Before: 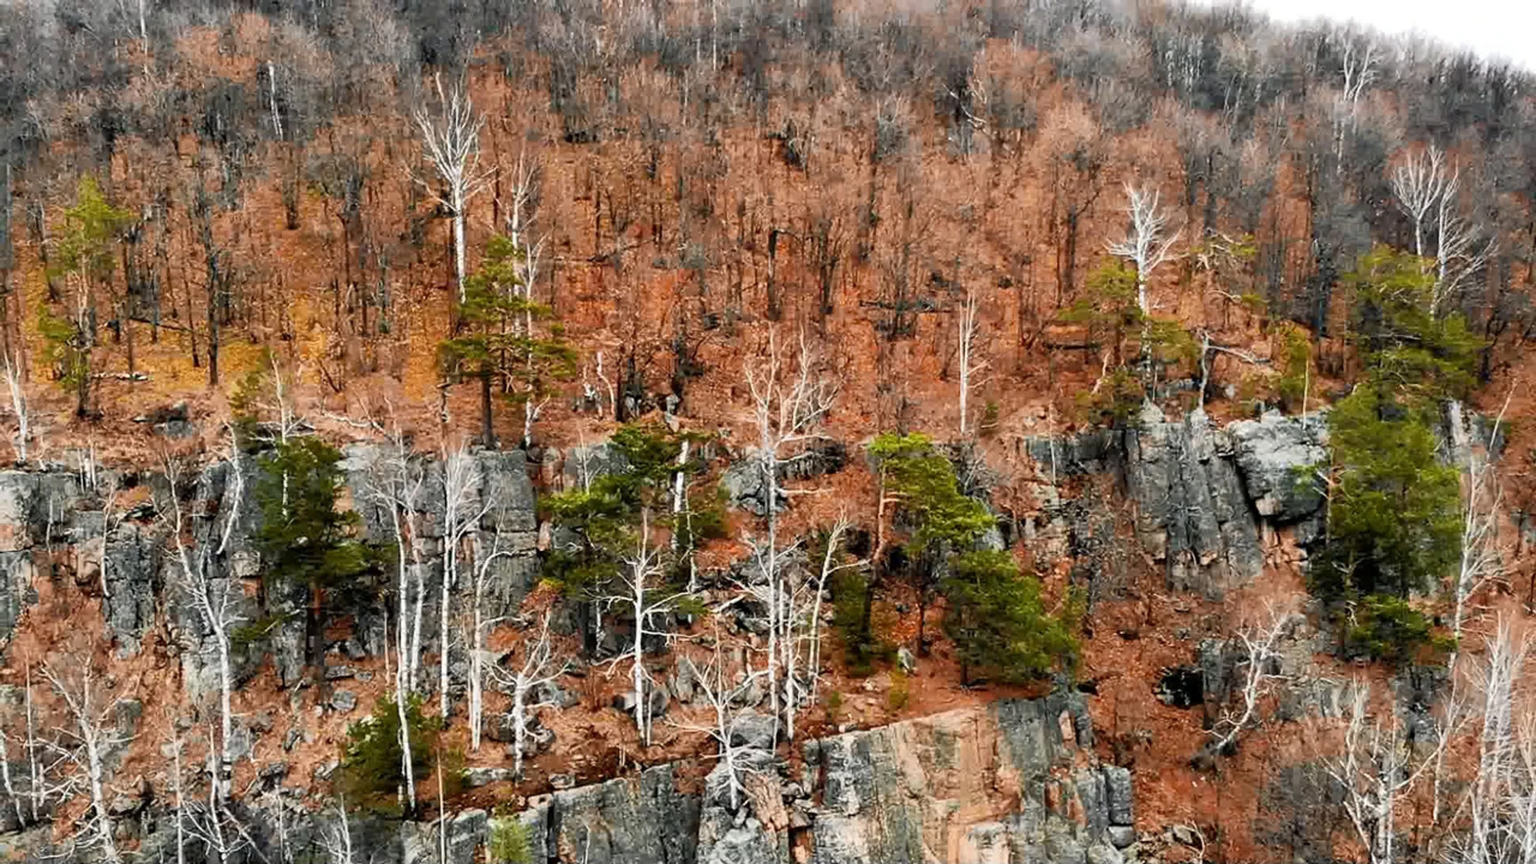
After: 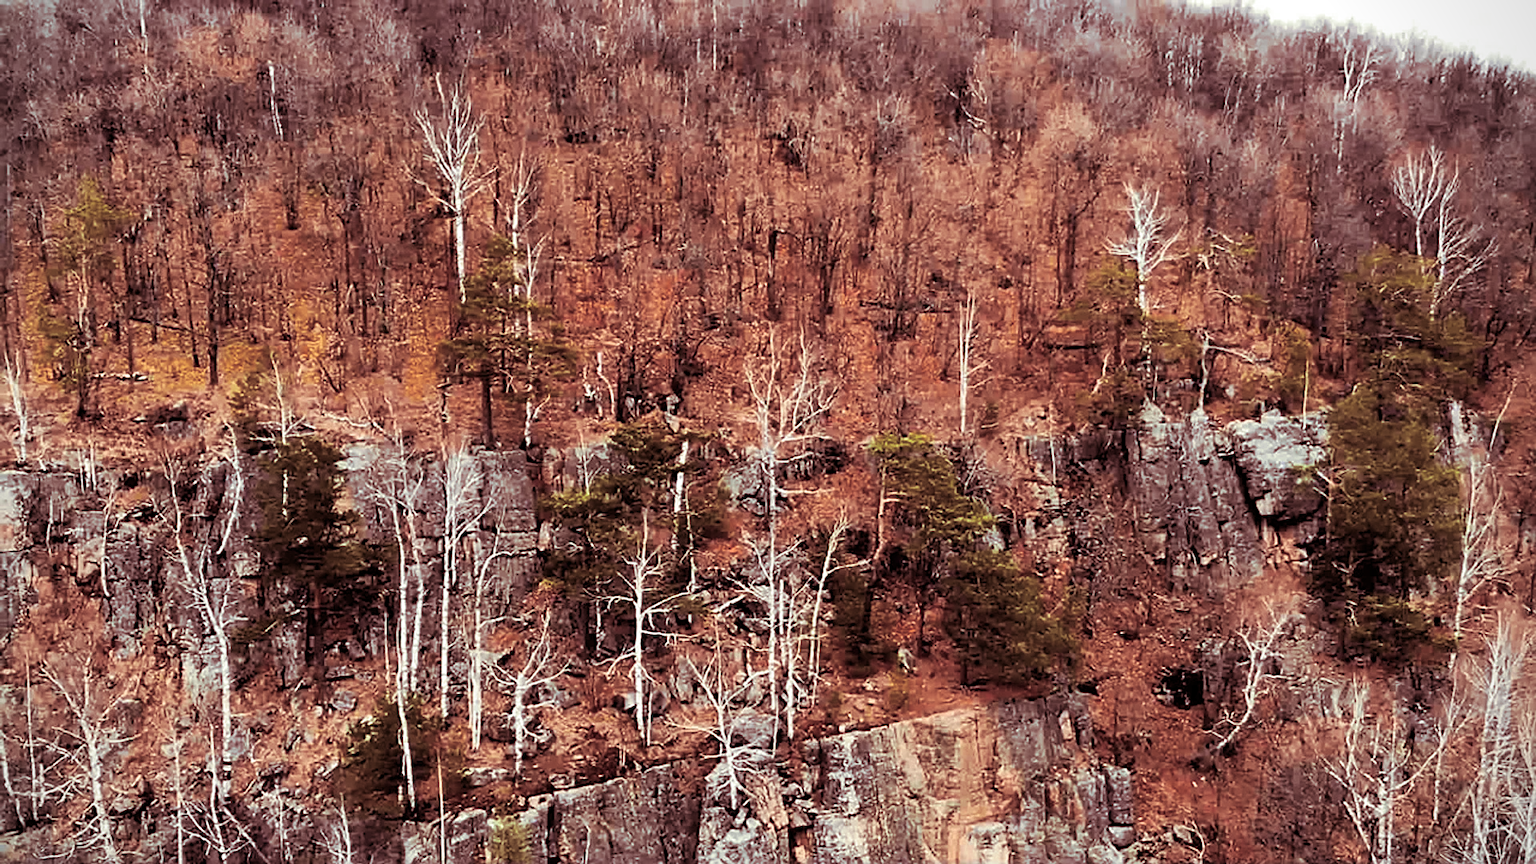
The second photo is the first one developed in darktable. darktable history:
split-toning: compress 20%
vignetting: fall-off start 92.6%, brightness -0.52, saturation -0.51, center (-0.012, 0)
sharpen: on, module defaults
